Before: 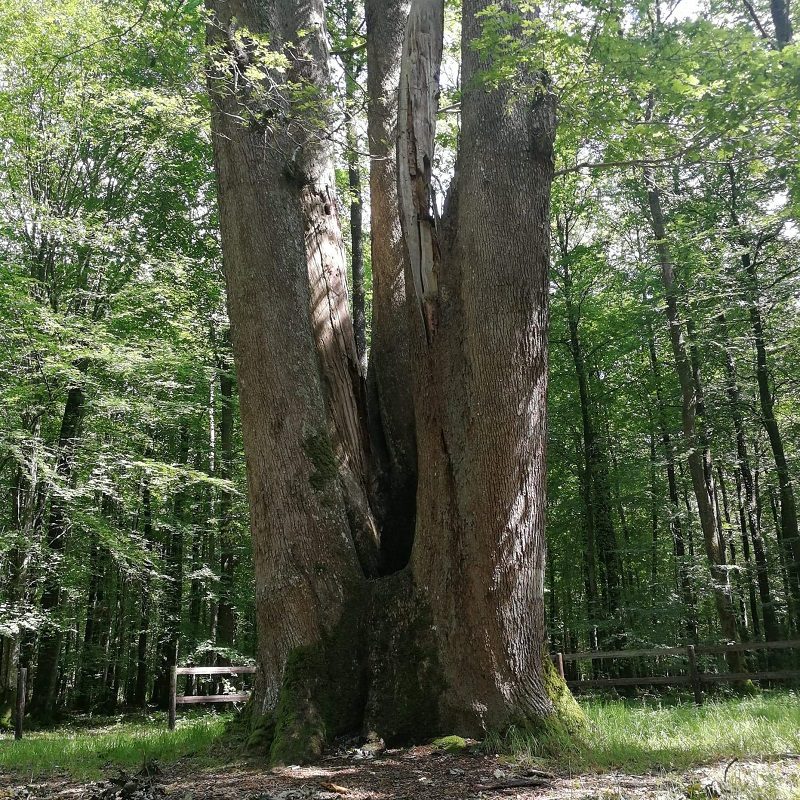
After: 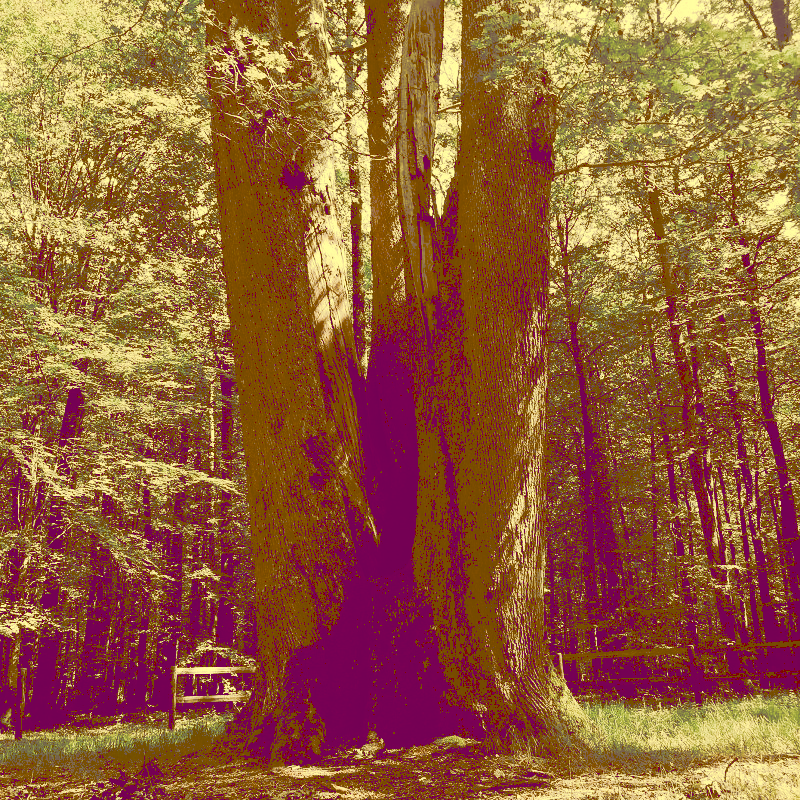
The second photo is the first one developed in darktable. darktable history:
tone curve: curves: ch0 [(0, 0) (0.003, 0.331) (0.011, 0.333) (0.025, 0.333) (0.044, 0.334) (0.069, 0.335) (0.1, 0.338) (0.136, 0.342) (0.177, 0.347) (0.224, 0.352) (0.277, 0.359) (0.335, 0.39) (0.399, 0.434) (0.468, 0.509) (0.543, 0.615) (0.623, 0.731) (0.709, 0.814) (0.801, 0.88) (0.898, 0.921) (1, 1)], preserve colors none
color look up table: target L [93.21, 87.46, 88.25, 74.32, 73.81, 70.63, 64.35, 46.8, 42.32, 36.78, 17.72, 16.05, 85.91, 82.95, 76.86, 70.45, 65.73, 64.13, 68.96, 51.87, 51.97, 56.97, 50.08, 40.01, 30.21, 19.1, 16.87, 96.78, 83.54, 85.75, 76.76, 85.58, 69.25, 62.84, 52.49, 55.88, 39.62, 50.87, 18.18, 19.77, 19.37, 17.39, 17, 90.47, 77.75, 76.06, 58.32, 43.98, 31.74], target a [-7.222, -16.87, -20.98, -8.322, -27.15, -6.844, -23.16, -18.08, 9.746, 6.898, 60.14, 57.12, 3.473, 13.74, 15.73, 24.73, 29.02, 8.198, 30.23, 10.07, 22.11, 40.07, 22.65, 27.21, 61.76, 62.82, 58.67, -6.078, 4.649, 9.861, 8.513, 9.267, 10.28, 38, -0.699, 17.72, 15.96, 16.9, 61, 64.03, 63.31, 59.57, 58.88, -27.52, -3.24, -15.41, -8.351, 1.022, 16.26], target b [60.2, 54.66, 52.69, 50.72, 42.68, 38.81, 33.07, 80.12, 72.25, 62.96, 30.17, 27.31, 49.01, 44.95, 44.7, 40.48, 112.45, 27.99, 31.15, 88.79, 89.12, 97.56, 85.67, 68.32, 51.6, 32.56, 28.72, 59.56, 40.01, 45.12, 30.88, 44.48, 25.8, 19.33, -2.063, 12.28, 67.53, -4.897, 30.93, 33.58, 32.61, 29.49, 28.91, 51.89, 36.18, 28.65, 13.48, 3.865, 54.17], num patches 49
